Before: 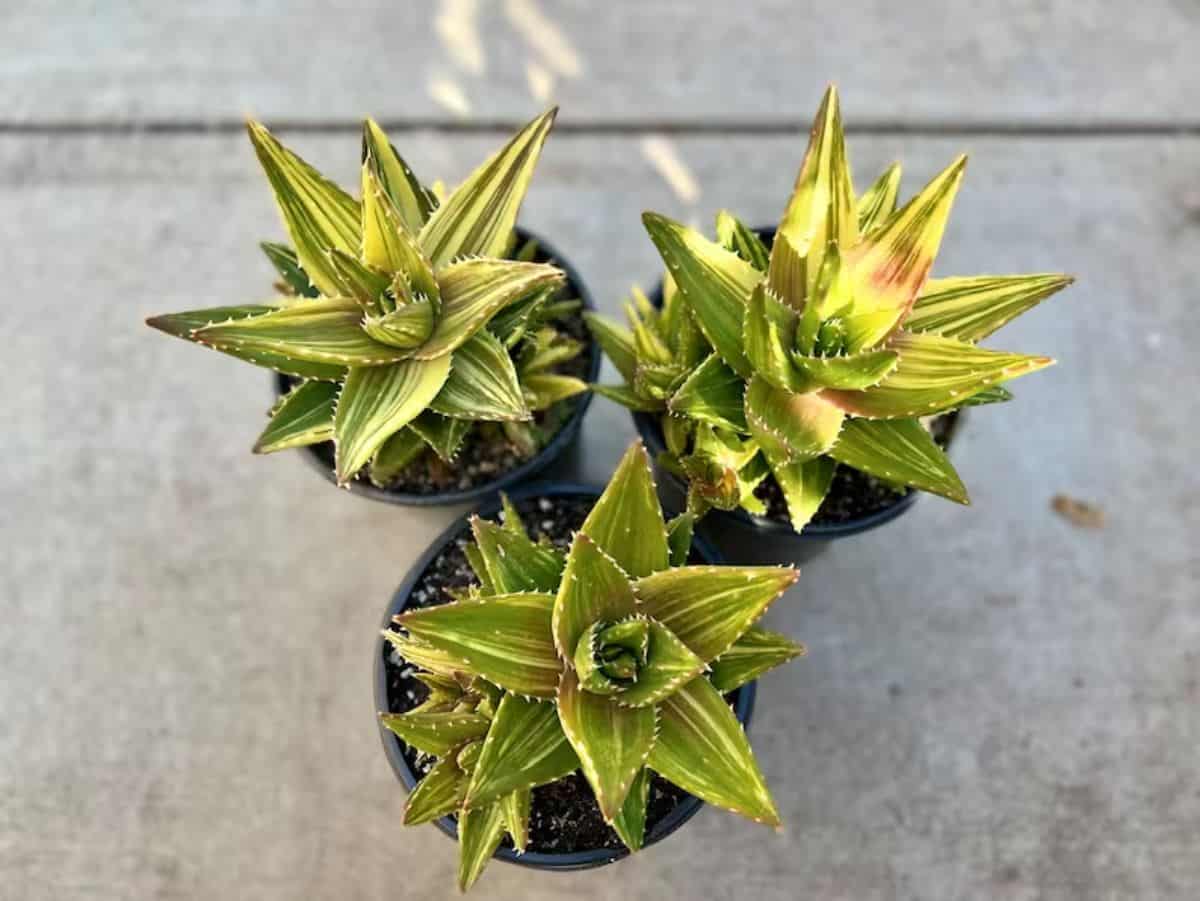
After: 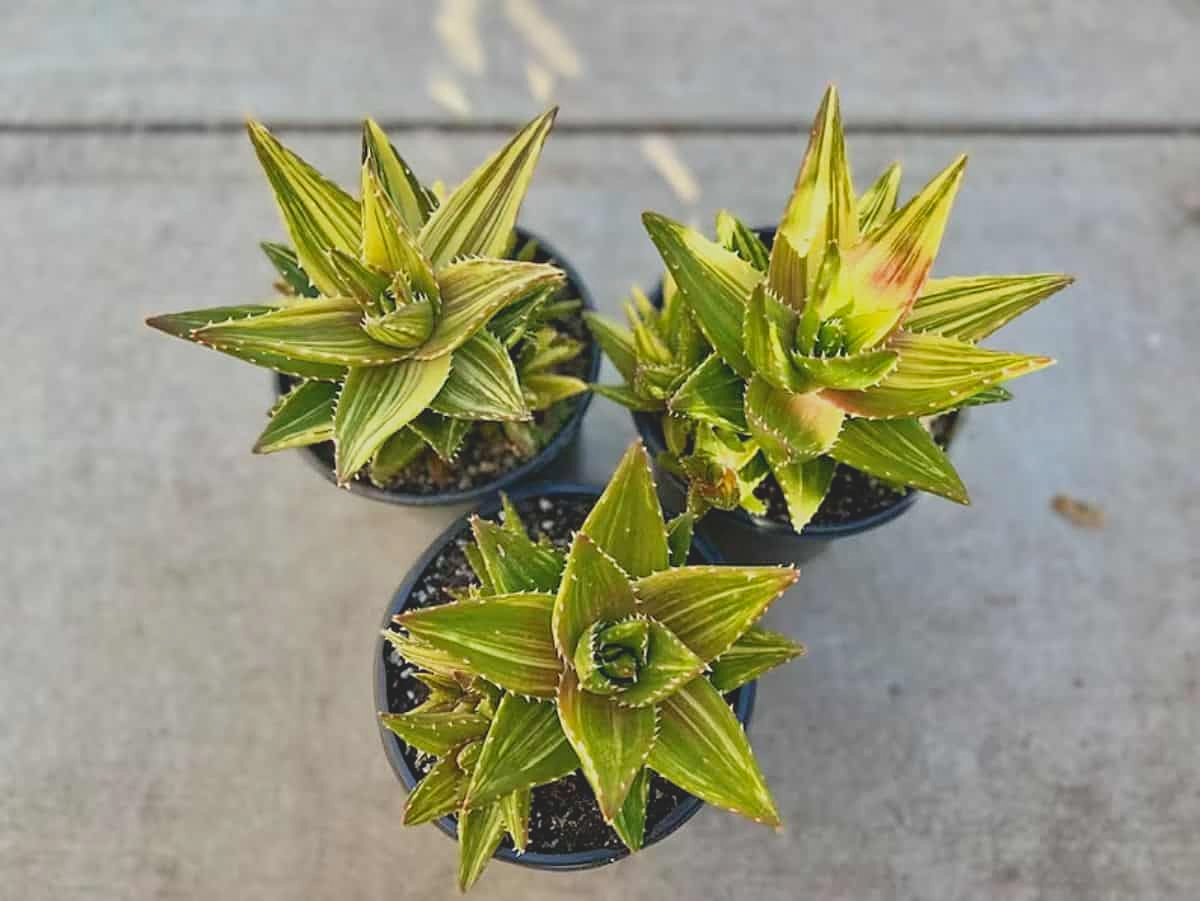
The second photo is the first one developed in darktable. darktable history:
local contrast: highlights 101%, shadows 98%, detail 120%, midtone range 0.2
base curve: curves: ch0 [(0, 0) (0.472, 0.508) (1, 1)], preserve colors none
sharpen: on, module defaults
contrast brightness saturation: contrast -0.278
